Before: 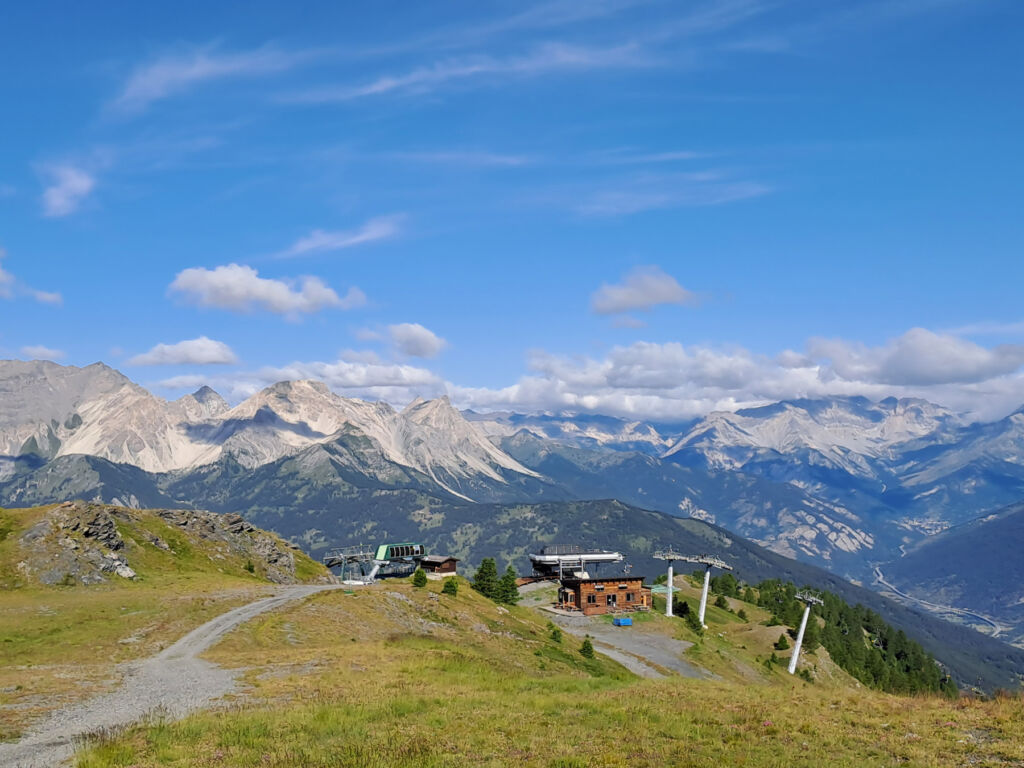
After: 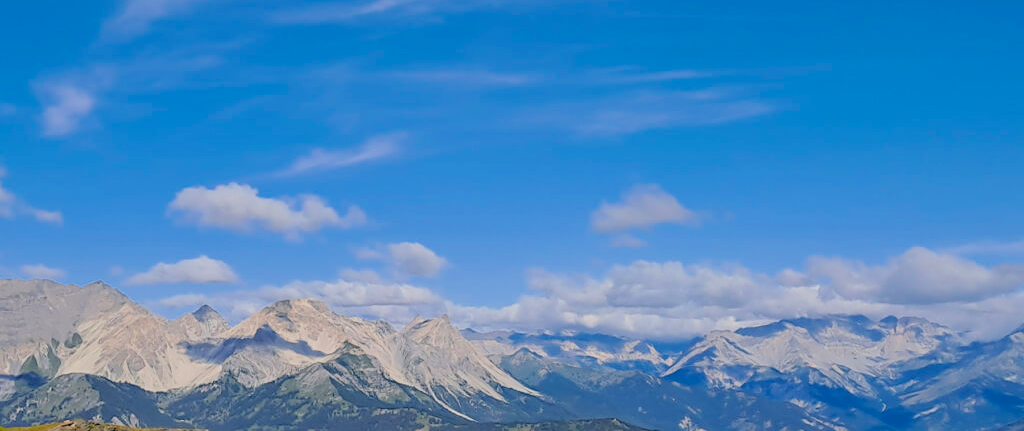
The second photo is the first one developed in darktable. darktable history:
sharpen: radius 1.864, amount 0.398, threshold 1.271
filmic rgb: black relative exposure -7.65 EV, white relative exposure 4.56 EV, hardness 3.61, color science v6 (2022)
crop and rotate: top 10.605%, bottom 33.274%
color balance rgb: perceptual saturation grading › global saturation 20%, global vibrance 20%
